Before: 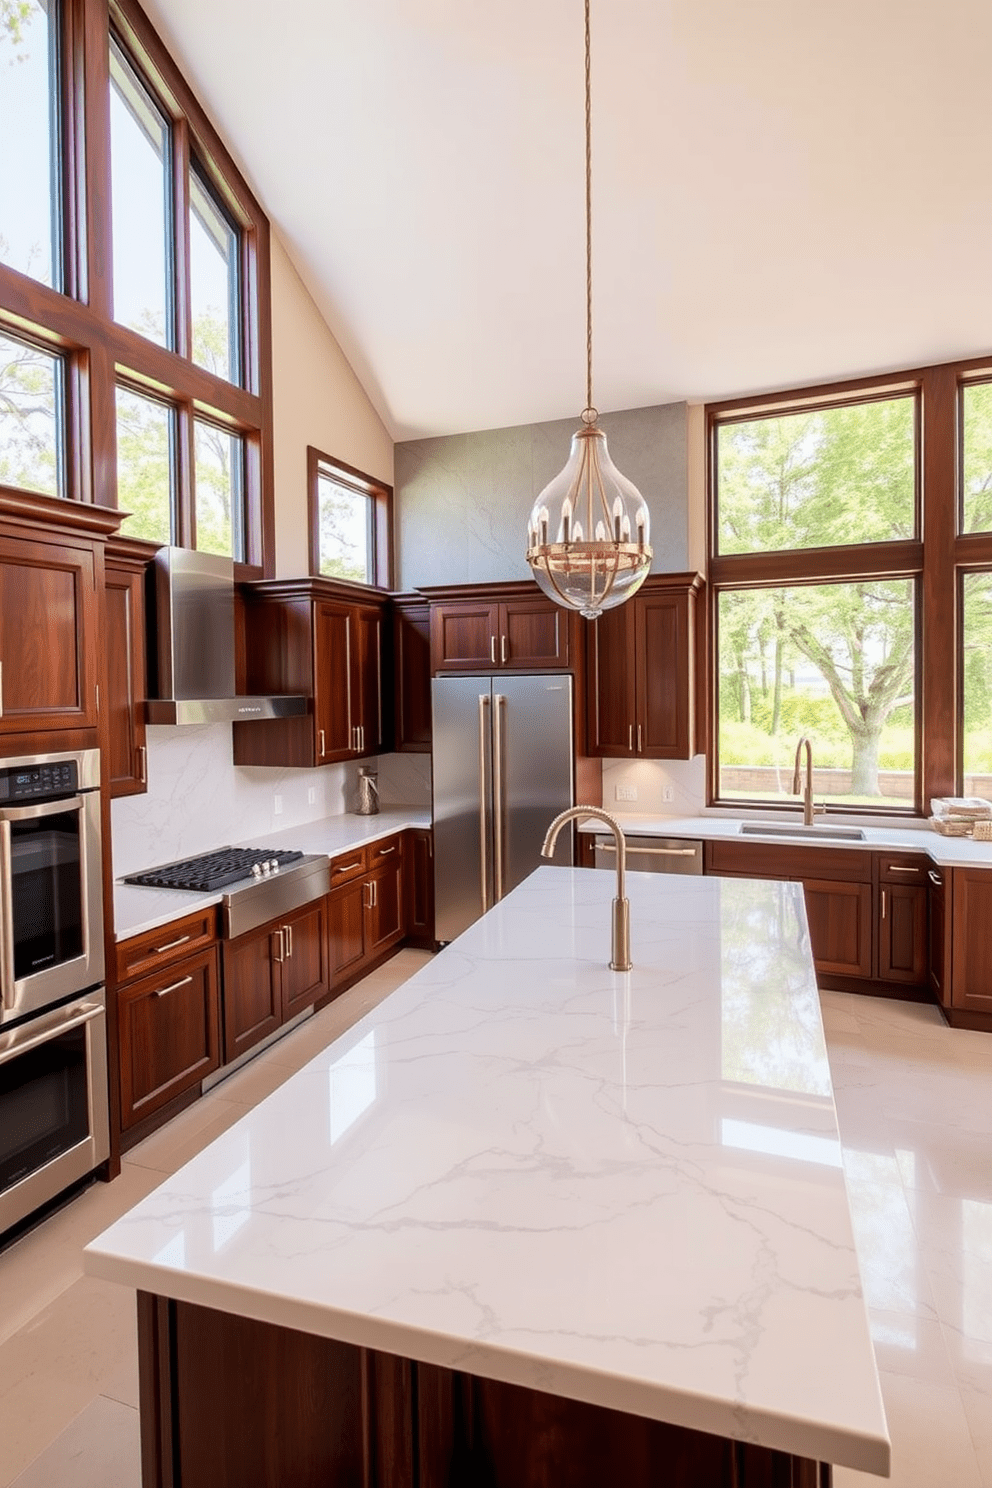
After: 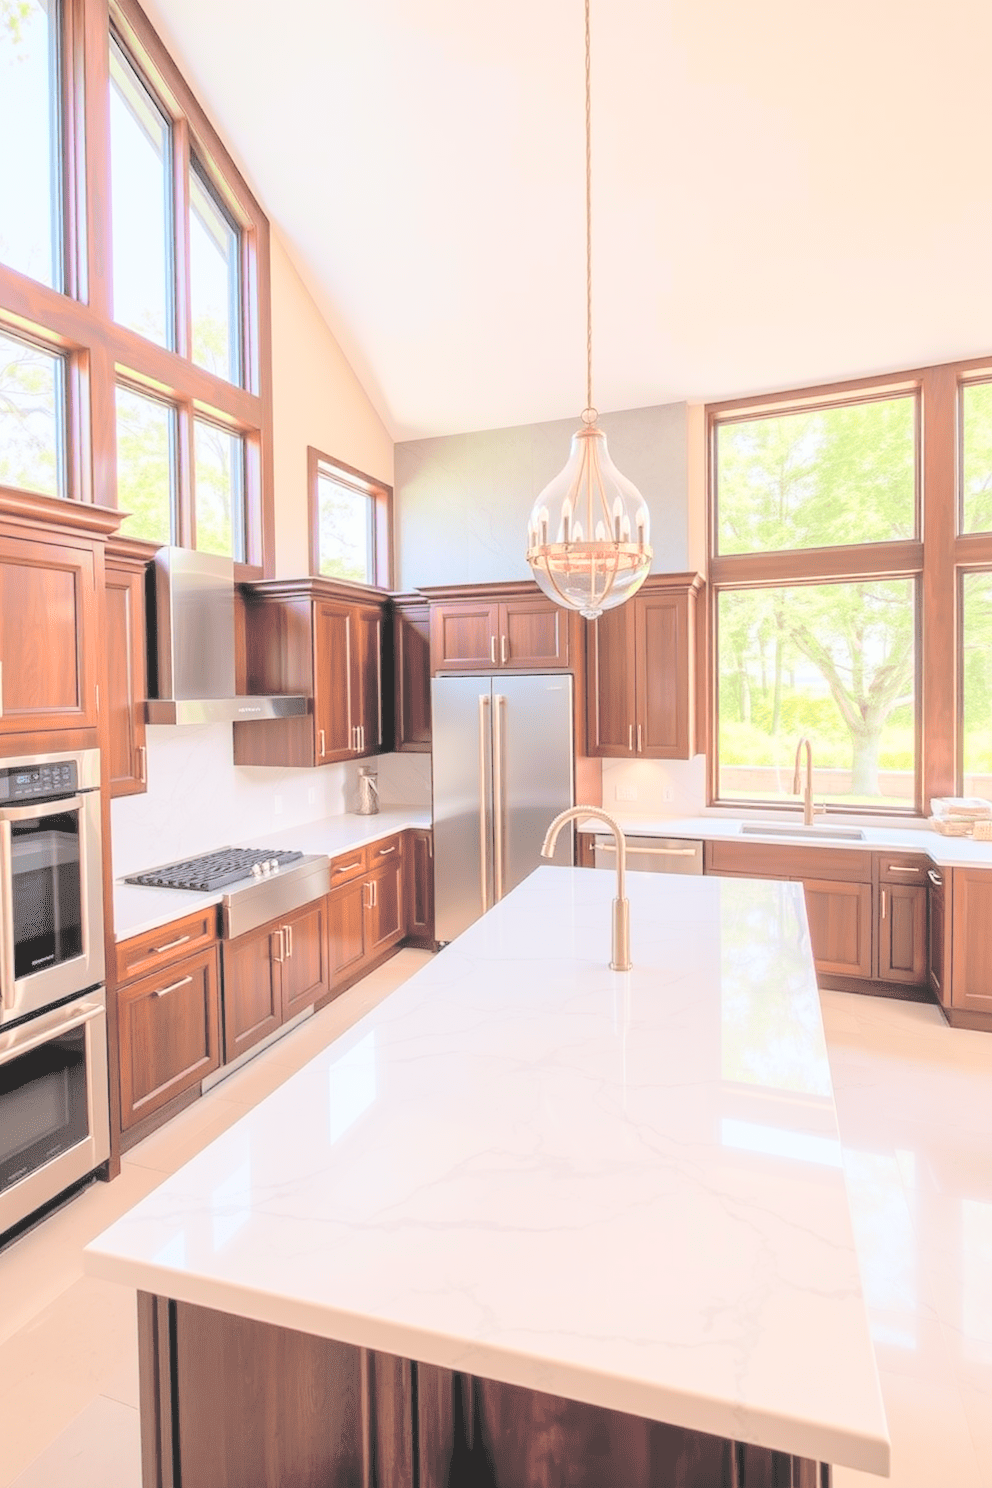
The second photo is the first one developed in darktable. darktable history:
contrast brightness saturation: brightness 0.981
